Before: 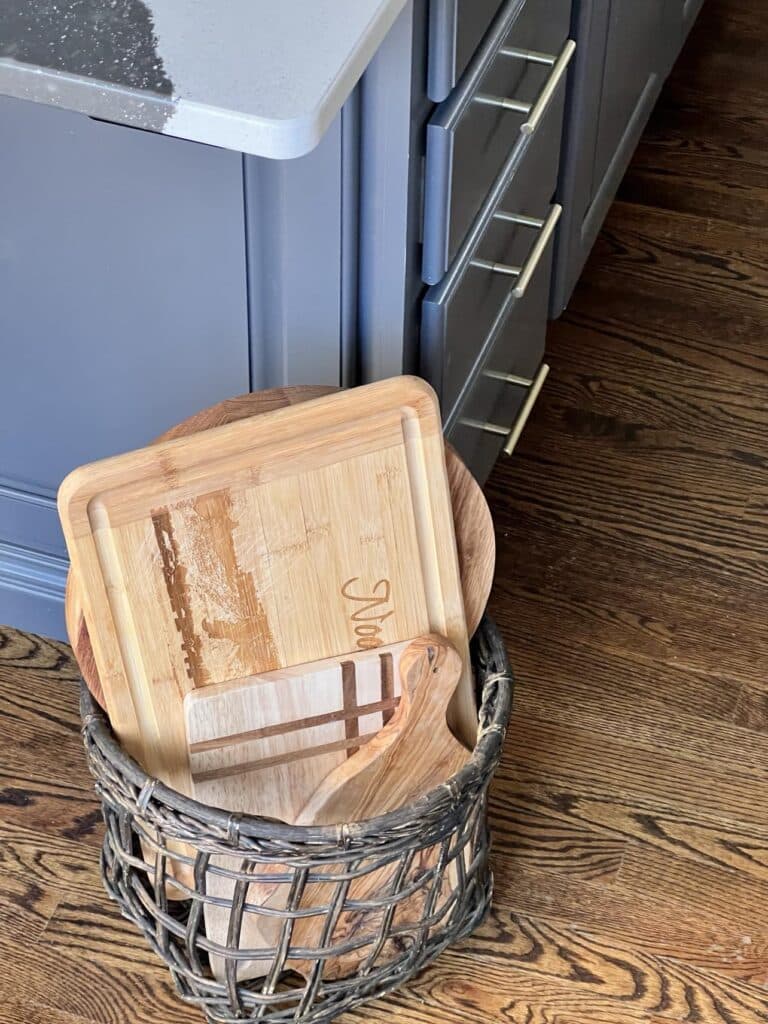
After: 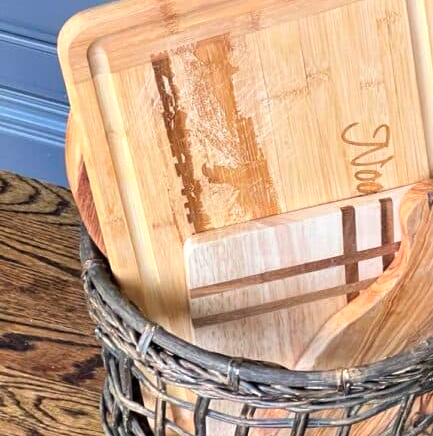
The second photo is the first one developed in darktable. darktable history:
color balance: contrast 8.5%, output saturation 105%
crop: top 44.483%, right 43.593%, bottom 12.892%
